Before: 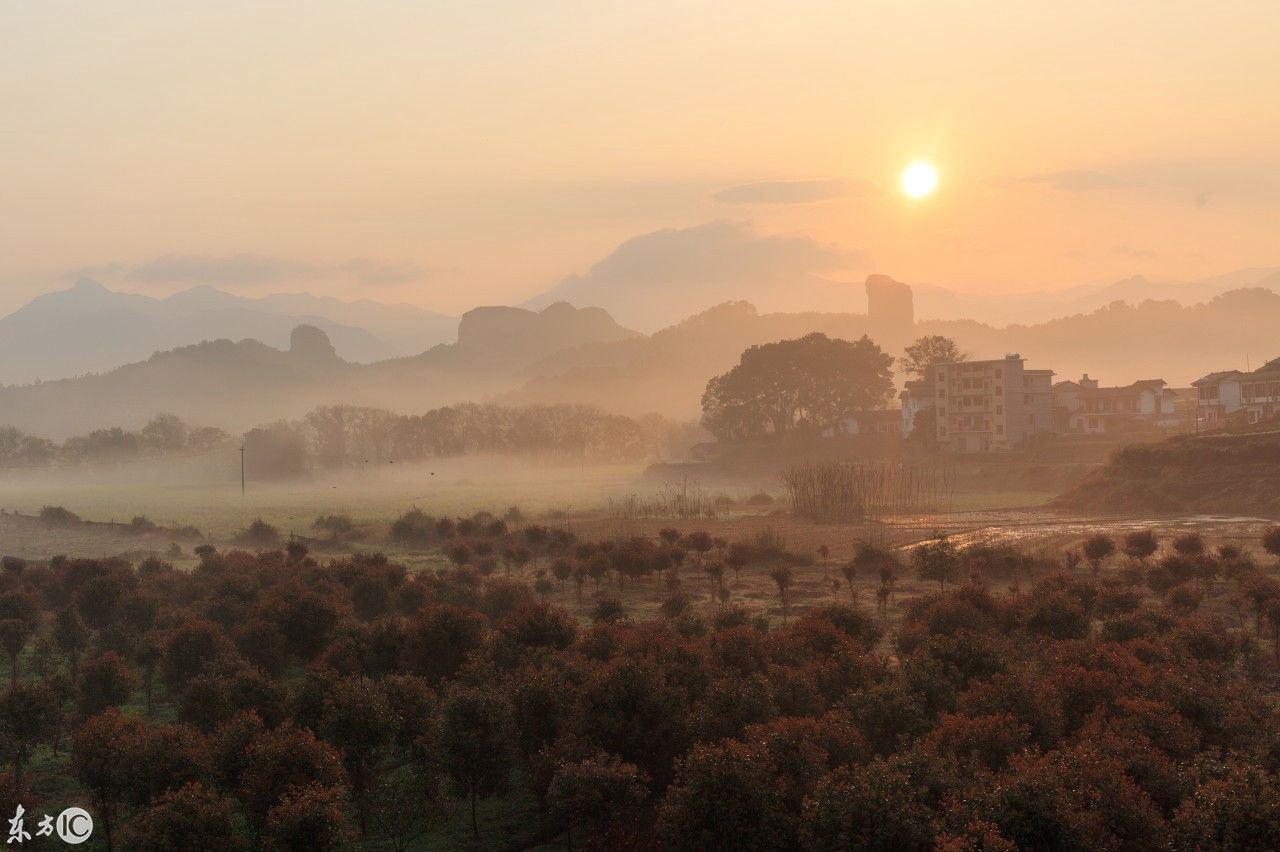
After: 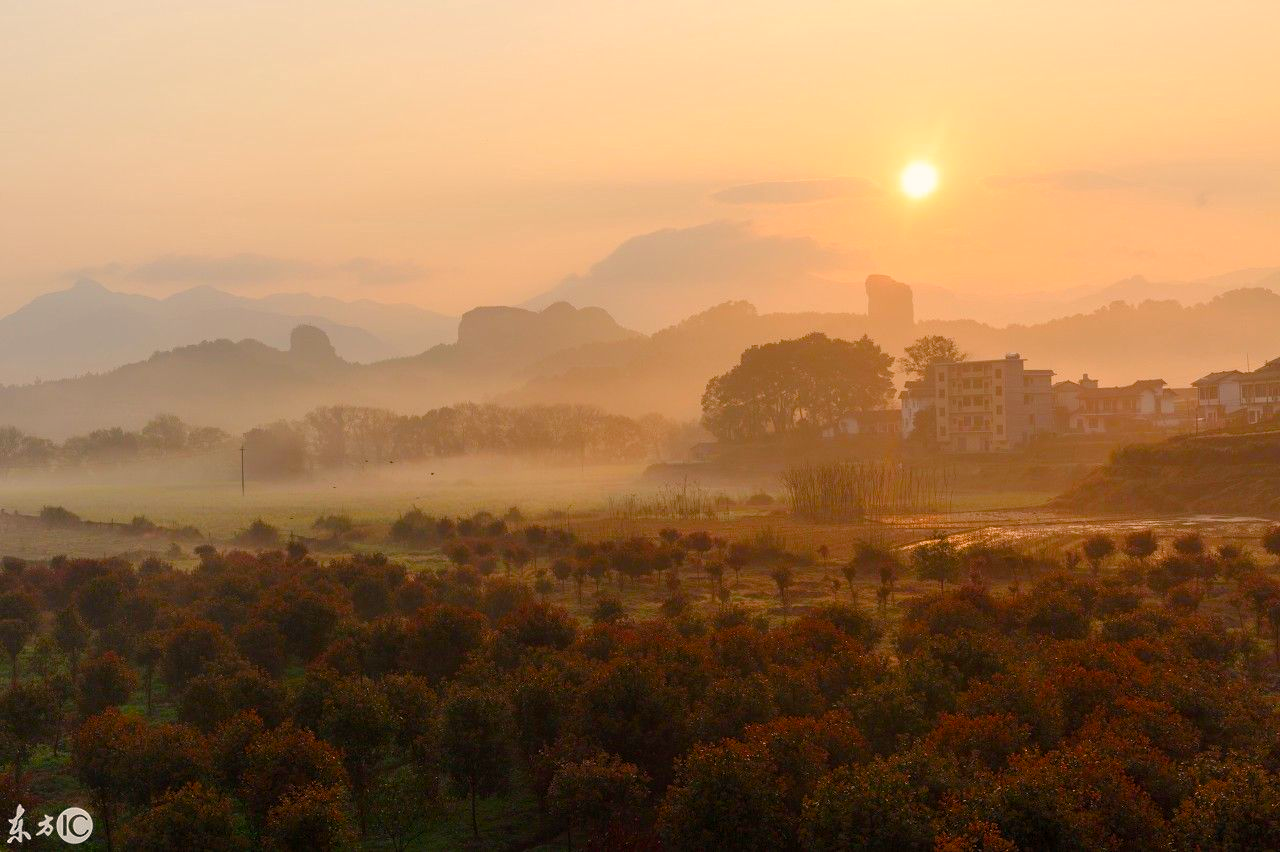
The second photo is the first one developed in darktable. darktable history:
color balance rgb: highlights gain › chroma 2.844%, highlights gain › hue 61.8°, linear chroma grading › global chroma 15.18%, perceptual saturation grading › global saturation 20%, perceptual saturation grading › highlights -24.919%, perceptual saturation grading › shadows 49.947%
